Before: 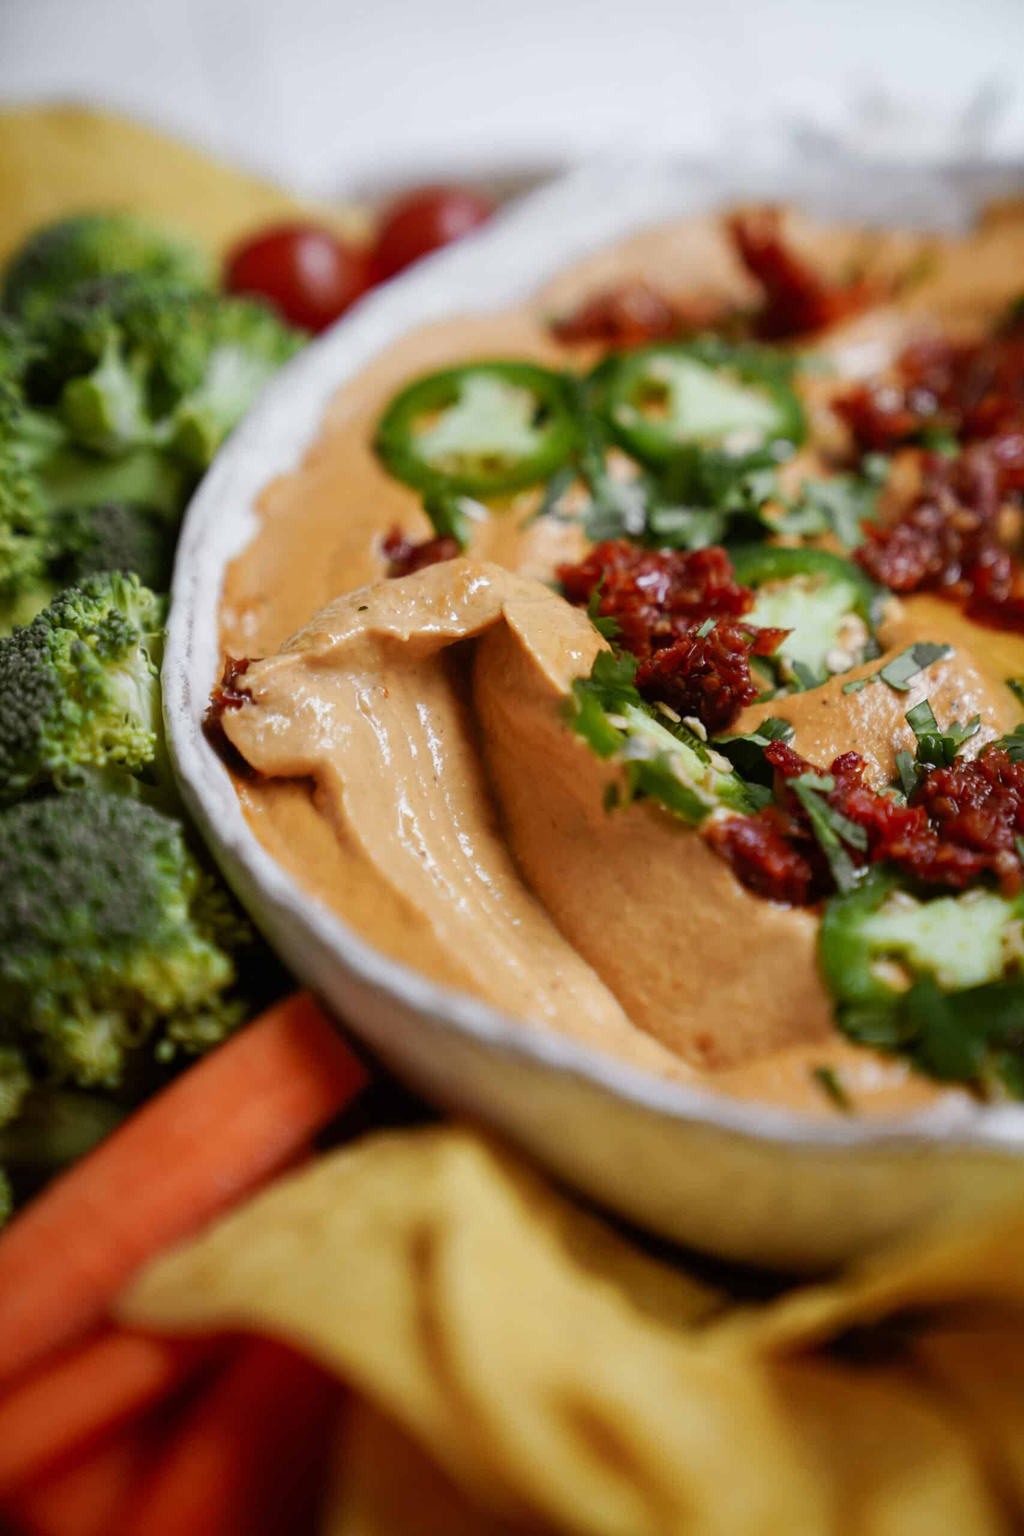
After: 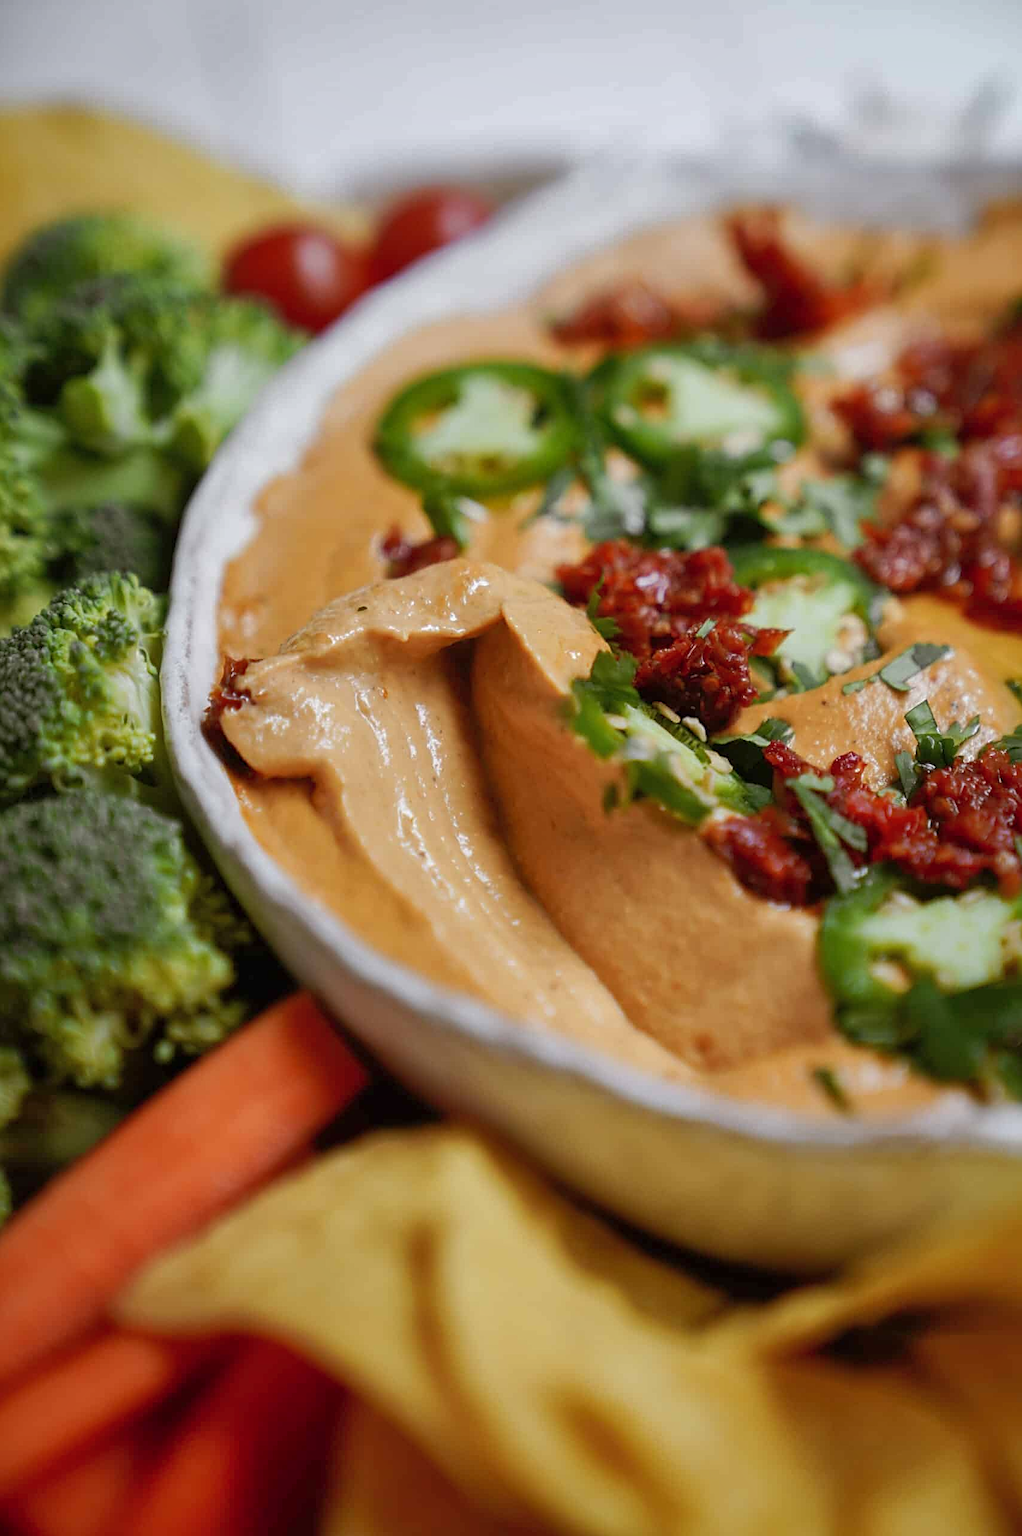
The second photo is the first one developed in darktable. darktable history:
sharpen: on, module defaults
shadows and highlights: on, module defaults
crop and rotate: left 0.175%, bottom 0.001%
